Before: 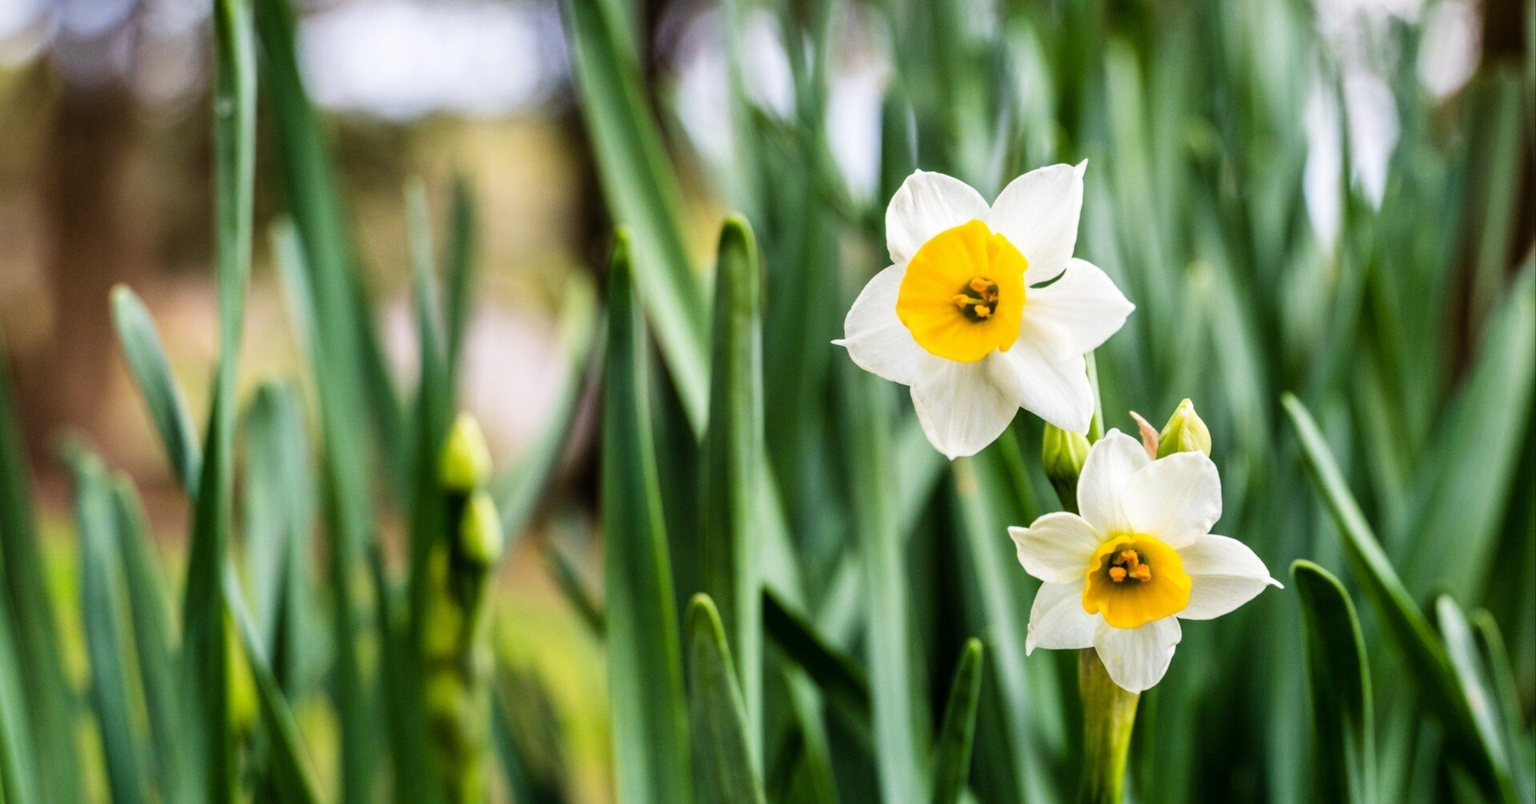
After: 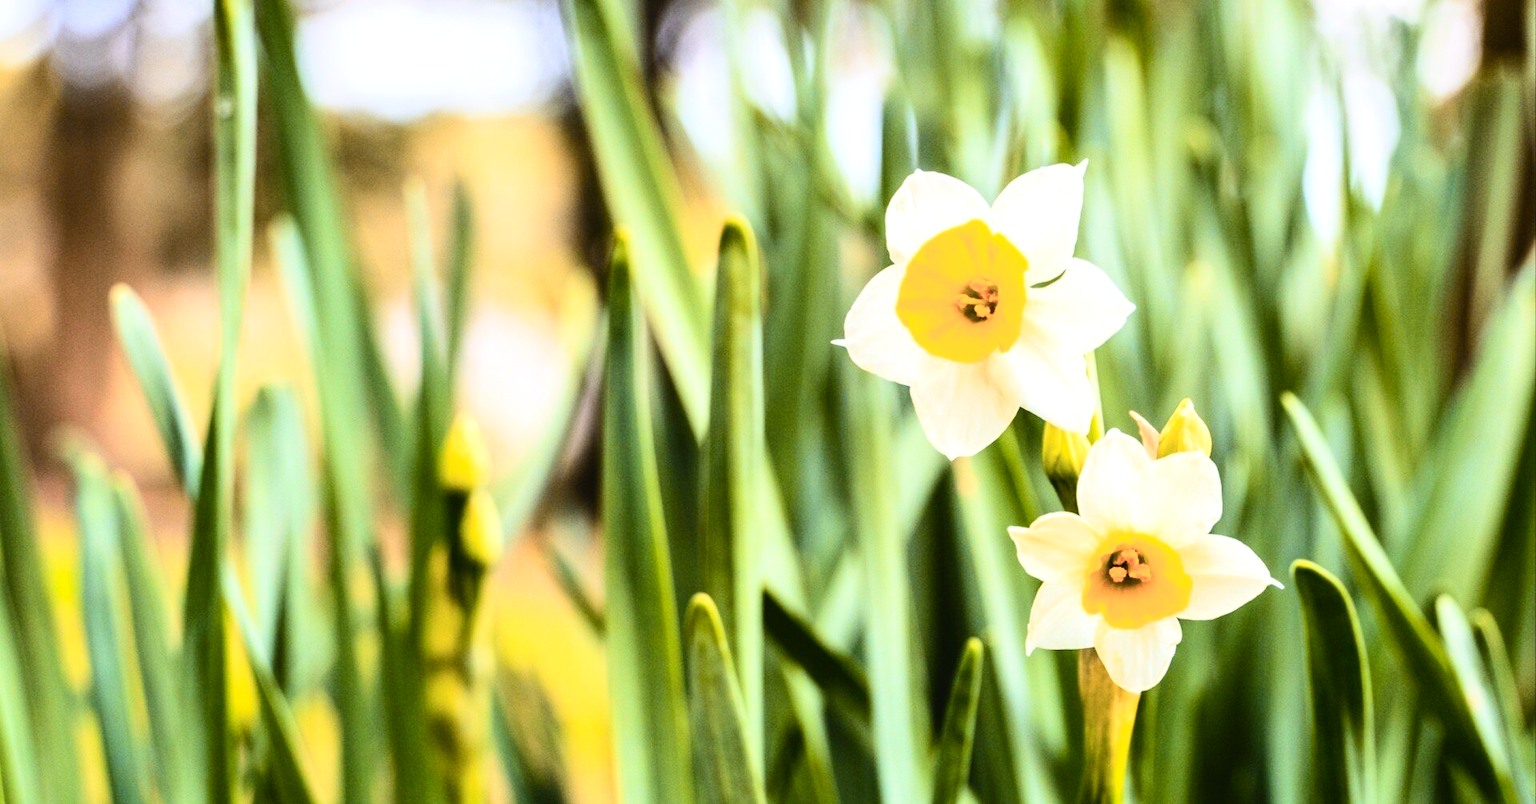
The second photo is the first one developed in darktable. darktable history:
exposure: exposure 0.6 EV, compensate highlight preservation false
tone curve: curves: ch0 [(0, 0.029) (0.071, 0.087) (0.223, 0.265) (0.447, 0.605) (0.654, 0.823) (0.861, 0.943) (1, 0.981)]; ch1 [(0, 0) (0.353, 0.344) (0.447, 0.449) (0.502, 0.501) (0.547, 0.54) (0.57, 0.582) (0.608, 0.608) (0.618, 0.631) (0.657, 0.699) (1, 1)]; ch2 [(0, 0) (0.34, 0.314) (0.456, 0.456) (0.5, 0.503) (0.528, 0.54) (0.557, 0.577) (0.589, 0.626) (1, 1)], color space Lab, independent channels, preserve colors none
color zones: curves: ch1 [(0, 0.455) (0.063, 0.455) (0.286, 0.495) (0.429, 0.5) (0.571, 0.5) (0.714, 0.5) (0.857, 0.5) (1, 0.455)]; ch2 [(0, 0.532) (0.063, 0.521) (0.233, 0.447) (0.429, 0.489) (0.571, 0.5) (0.714, 0.5) (0.857, 0.5) (1, 0.532)]
